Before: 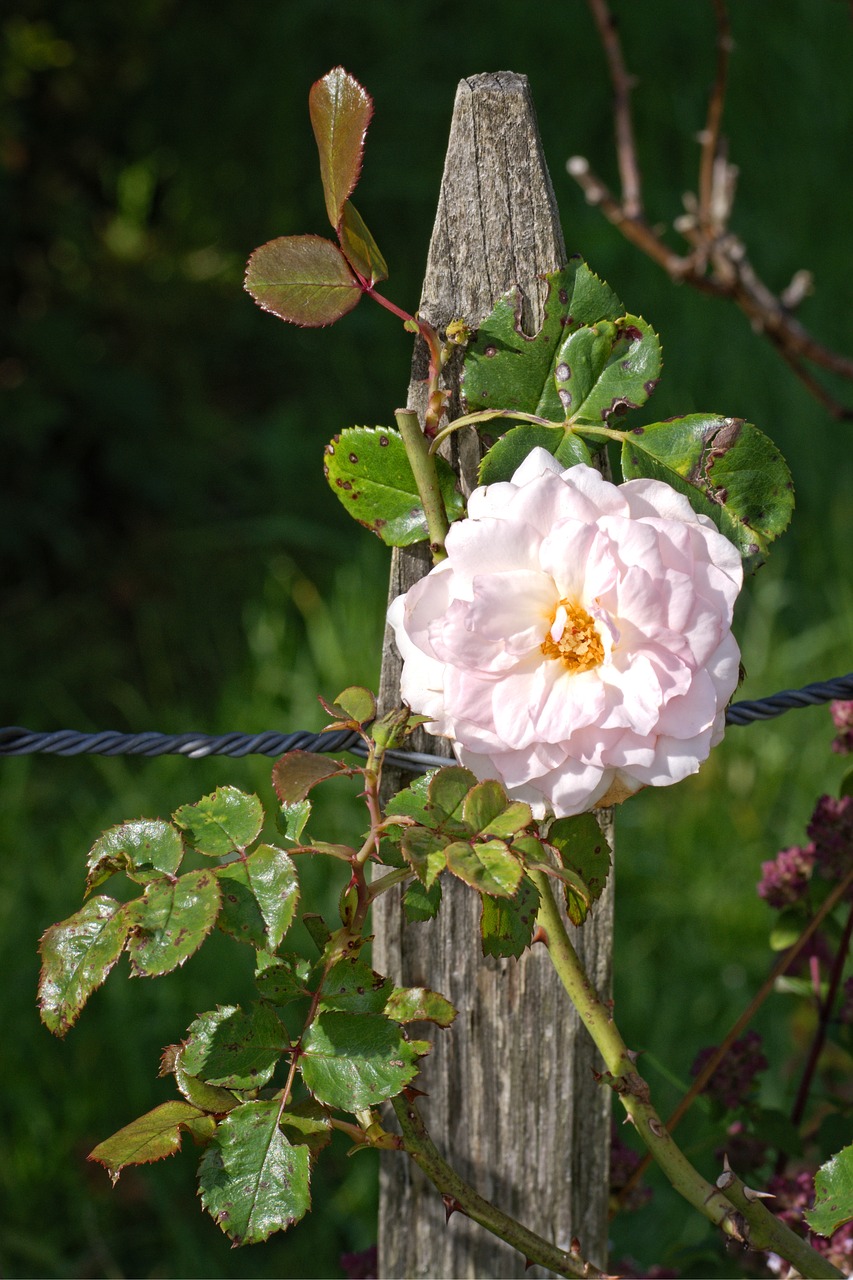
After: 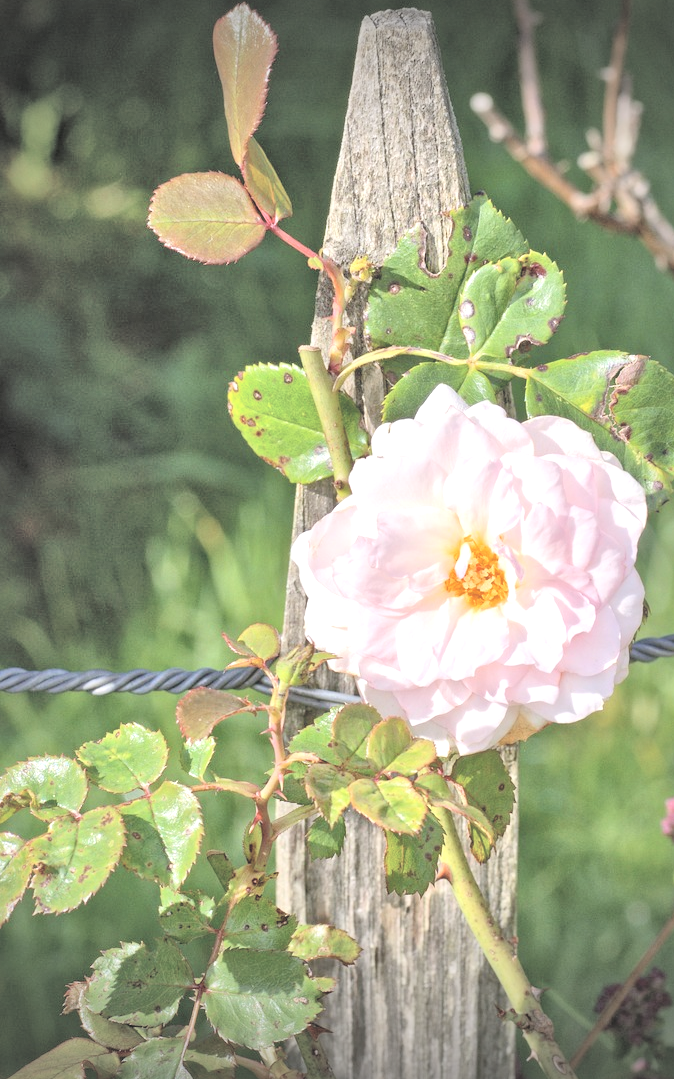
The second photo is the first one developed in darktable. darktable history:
vignetting: fall-off start 100.77%, width/height ratio 1.325
contrast brightness saturation: brightness 0.994
crop: left 11.358%, top 4.968%, right 9.592%, bottom 10.698%
local contrast: mode bilateral grid, contrast 20, coarseness 49, detail 179%, midtone range 0.2
